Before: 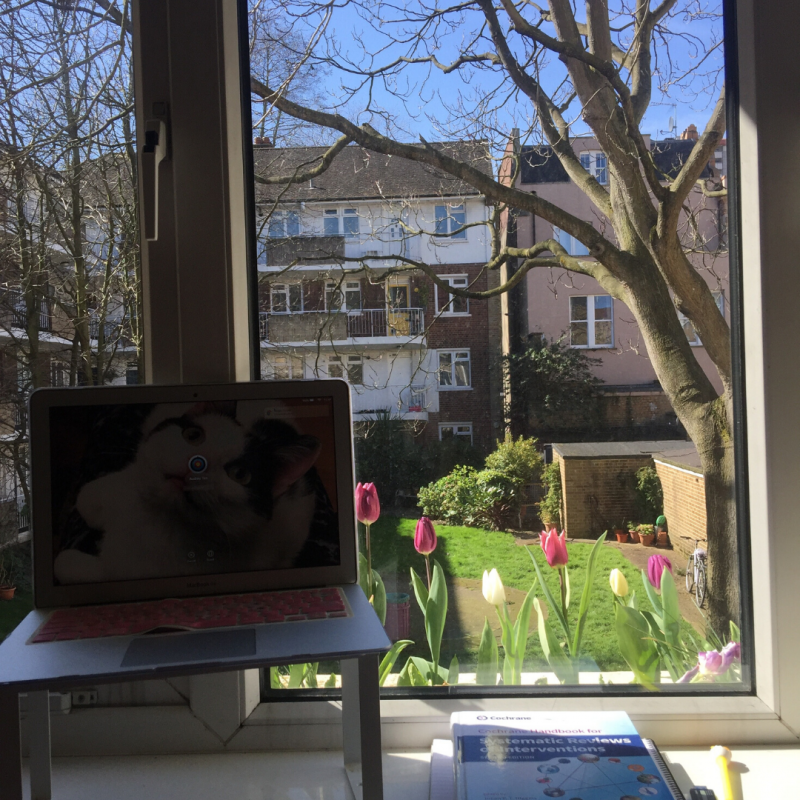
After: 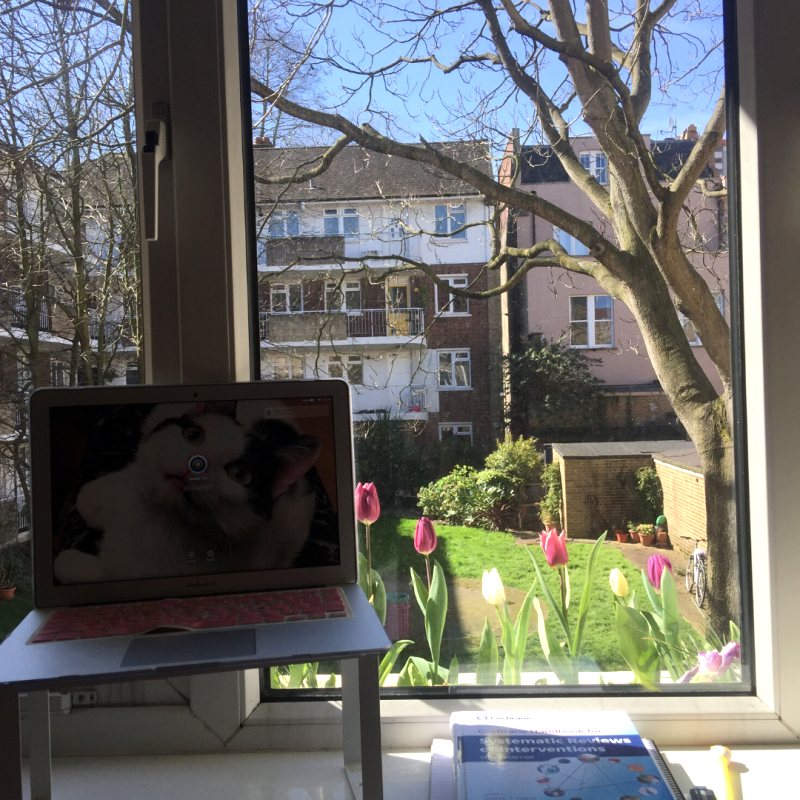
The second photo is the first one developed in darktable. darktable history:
exposure: black level correction 0.001, exposure 0.5 EV, compensate exposure bias true, compensate highlight preservation false
contrast brightness saturation: saturation -0.05
